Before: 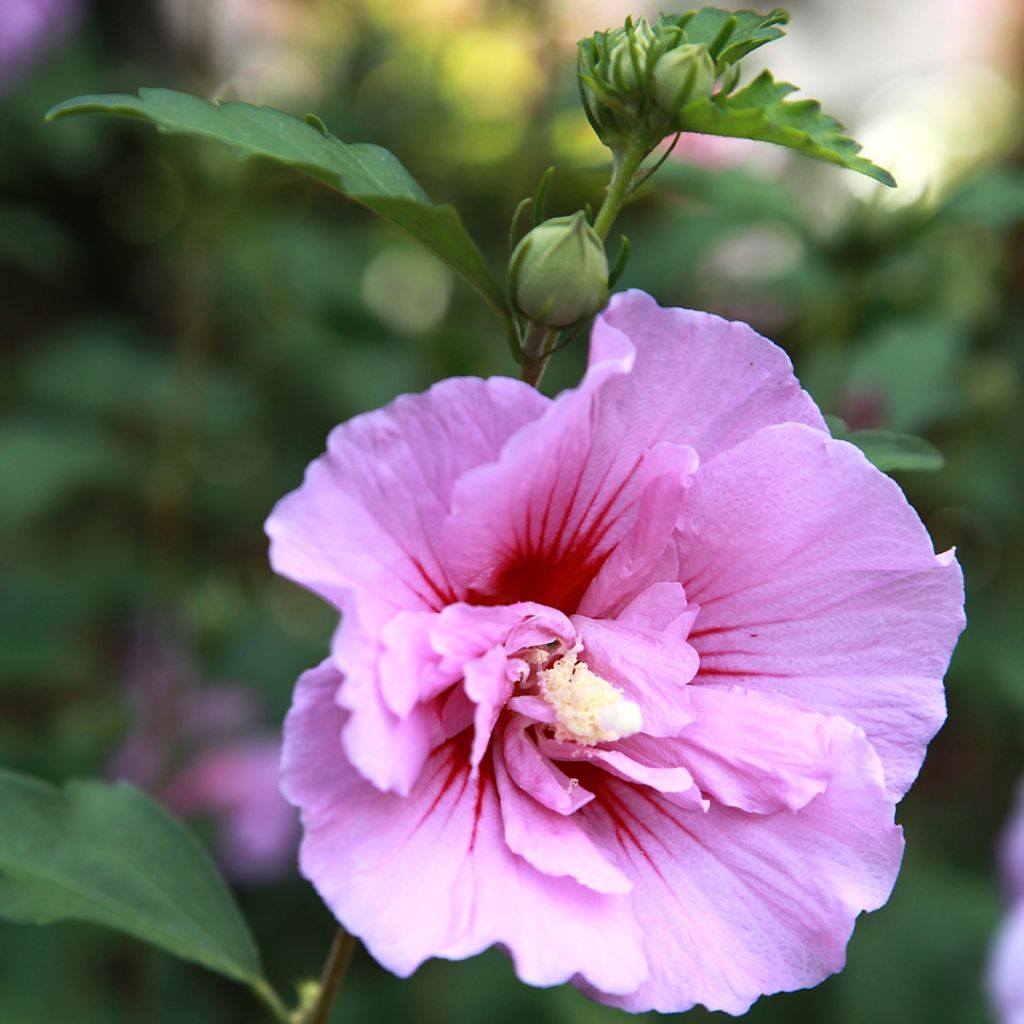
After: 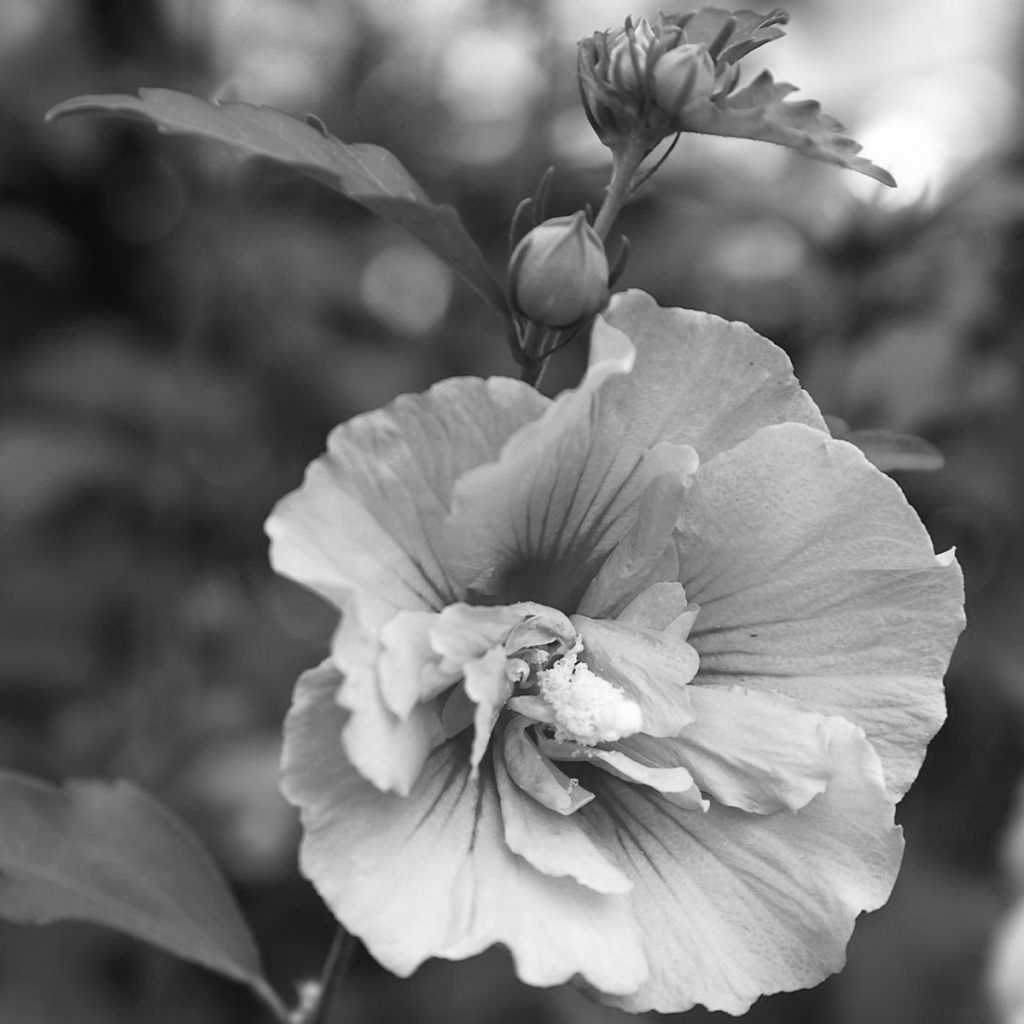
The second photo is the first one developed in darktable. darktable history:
monochrome: on, module defaults
velvia: on, module defaults
